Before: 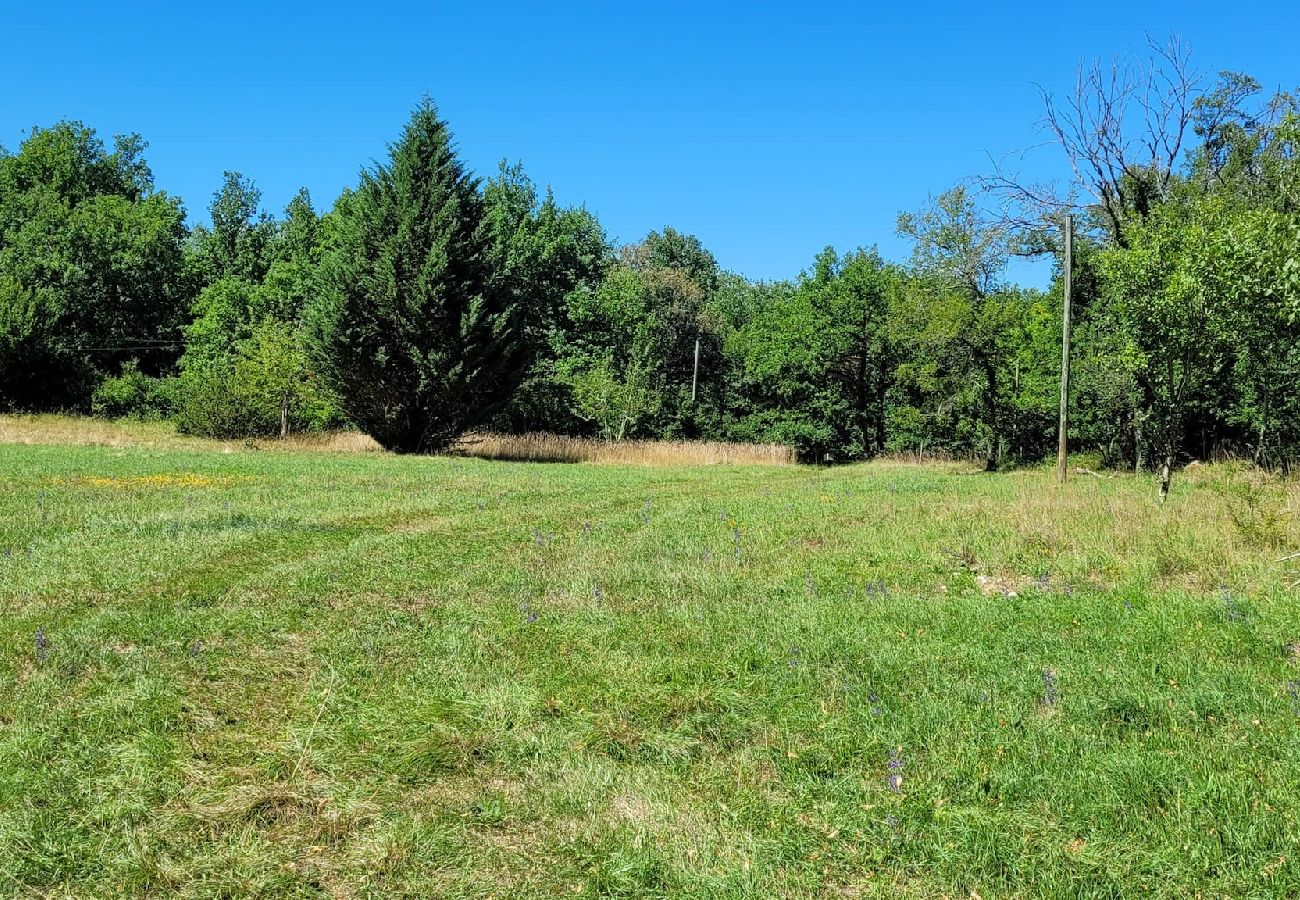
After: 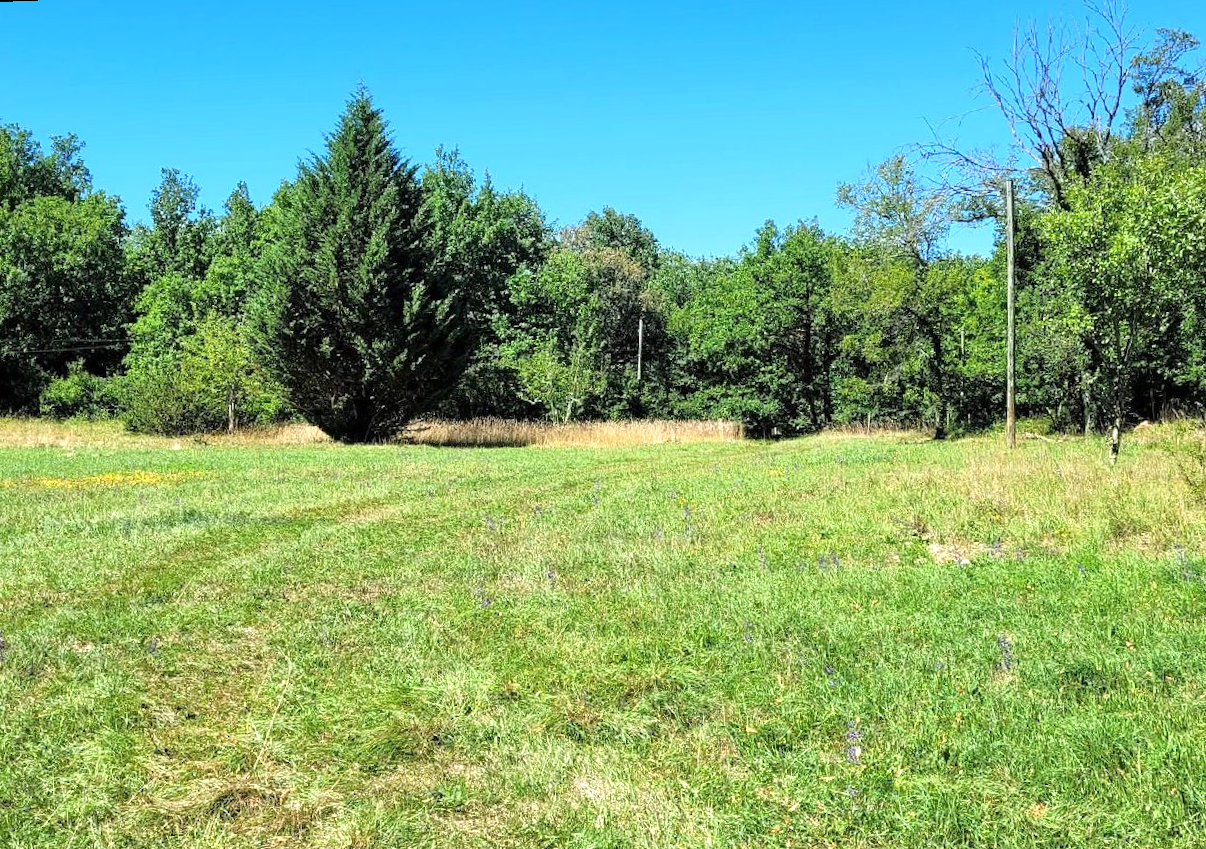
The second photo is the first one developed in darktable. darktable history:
exposure: exposure 0.6 EV, compensate highlight preservation false
rotate and perspective: rotation -2.12°, lens shift (vertical) 0.009, lens shift (horizontal) -0.008, automatic cropping original format, crop left 0.036, crop right 0.964, crop top 0.05, crop bottom 0.959
crop and rotate: left 1.774%, right 0.633%, bottom 1.28%
